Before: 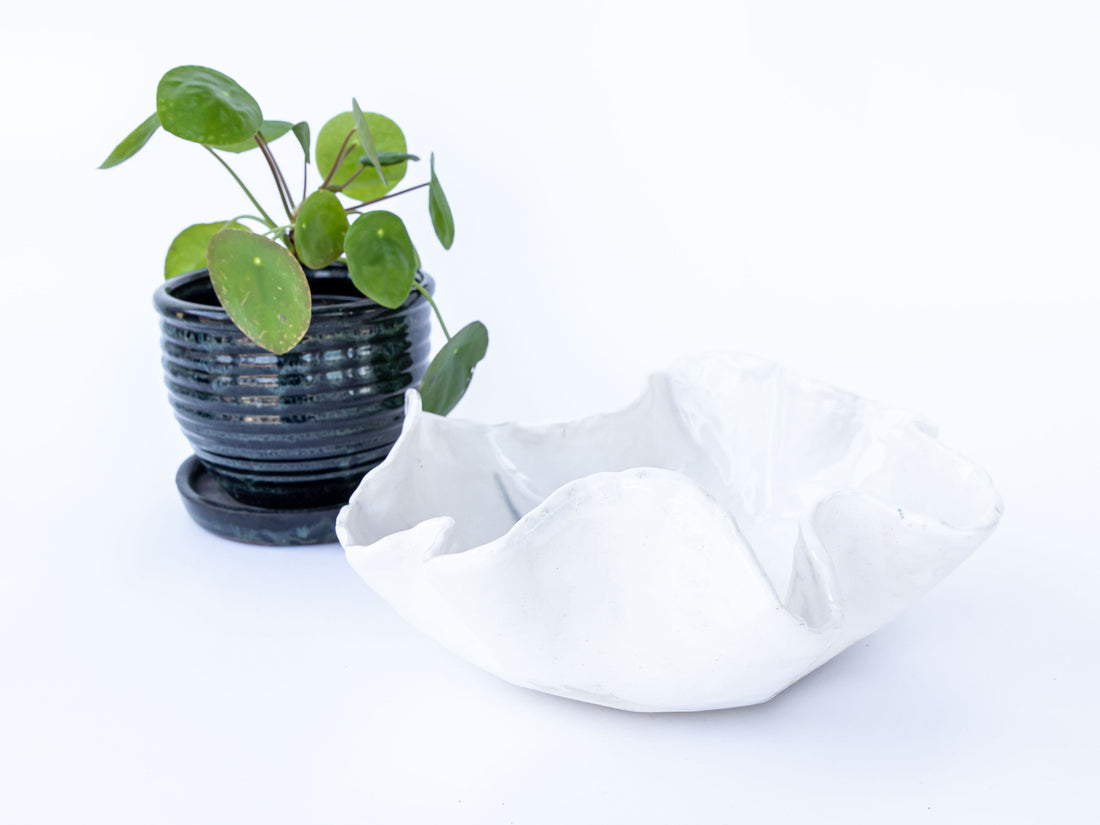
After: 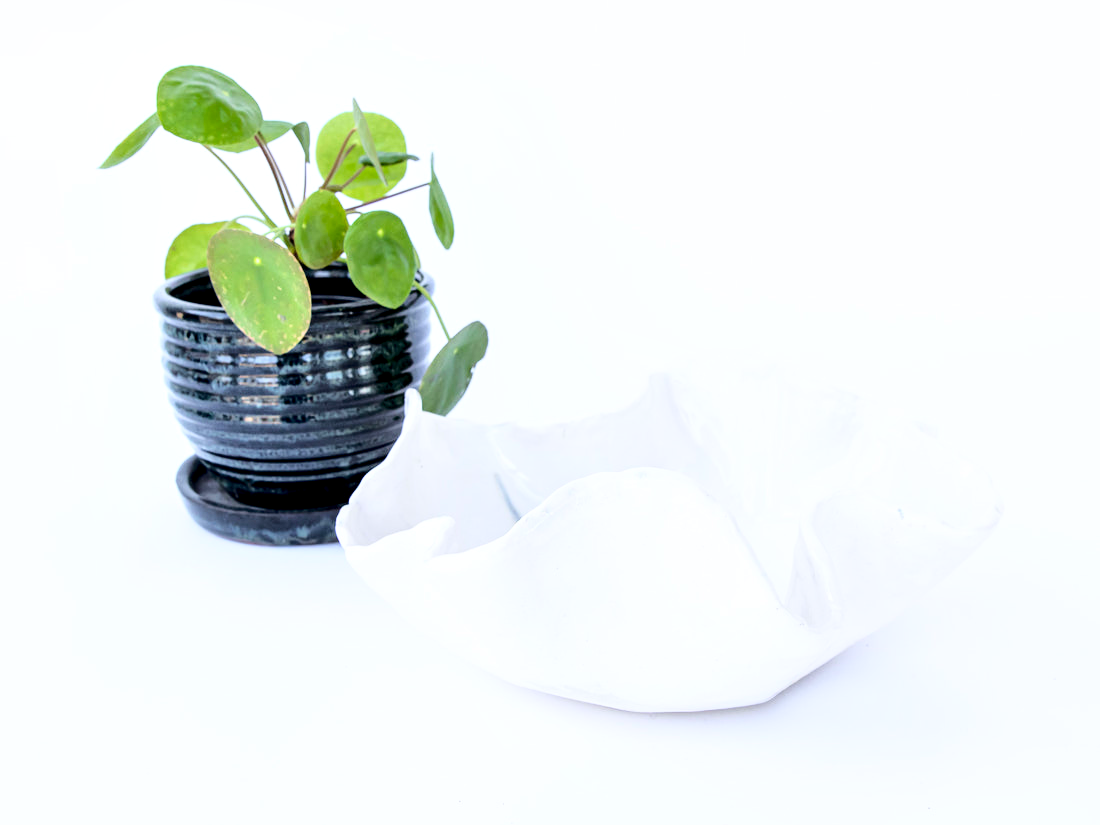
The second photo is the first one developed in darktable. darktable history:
exposure: black level correction 0.007, compensate highlight preservation false
local contrast: mode bilateral grid, contrast 19, coarseness 49, detail 120%, midtone range 0.2
base curve: curves: ch0 [(0, 0) (0.028, 0.03) (0.121, 0.232) (0.46, 0.748) (0.859, 0.968) (1, 1)]
